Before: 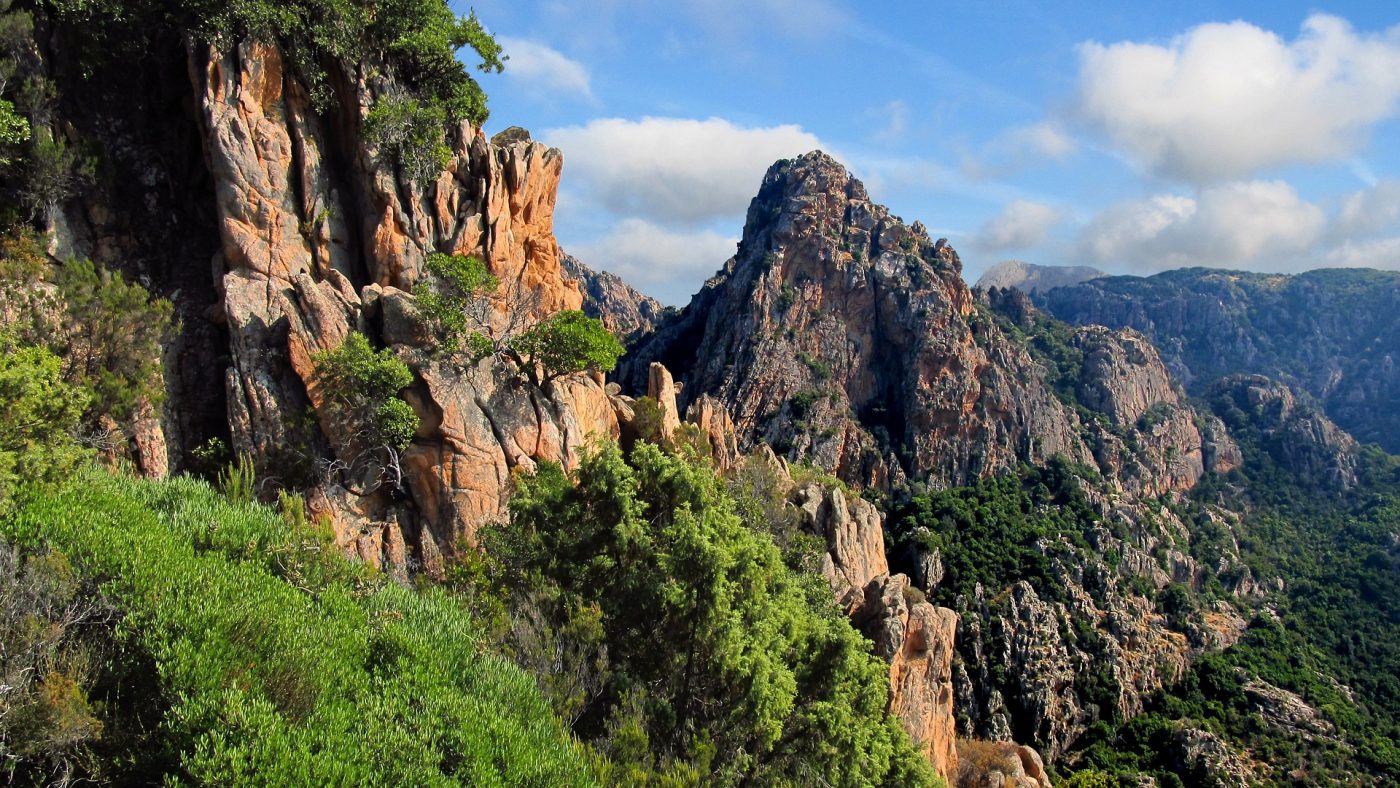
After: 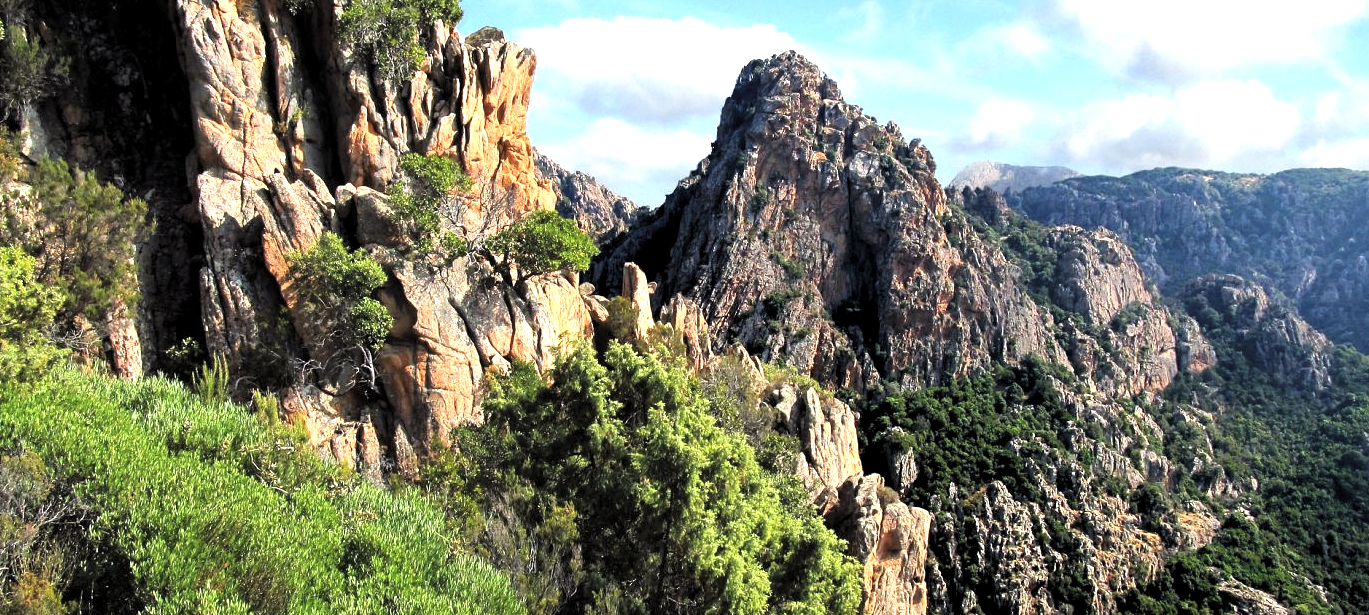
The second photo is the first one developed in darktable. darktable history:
tone curve: curves: ch0 [(0, 0.068) (1, 0.961)], preserve colors none
crop and rotate: left 1.882%, top 12.724%, right 0.299%, bottom 9.123%
exposure: black level correction 0, exposure 1.2 EV, compensate exposure bias true, compensate highlight preservation false
levels: levels [0.116, 0.574, 1]
